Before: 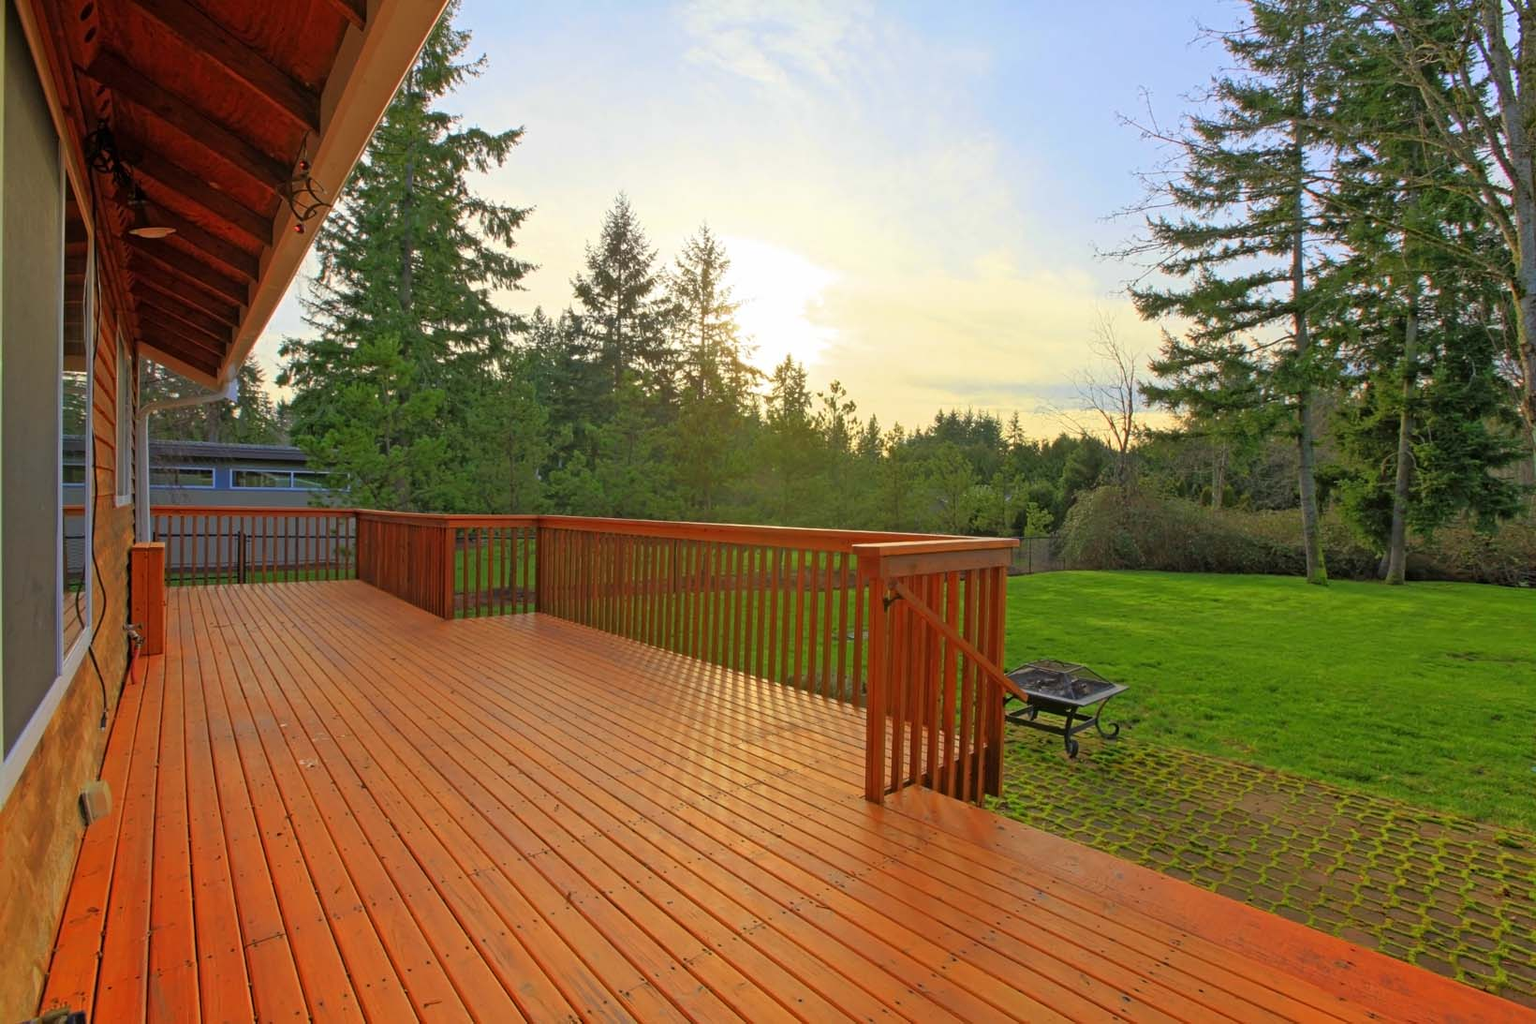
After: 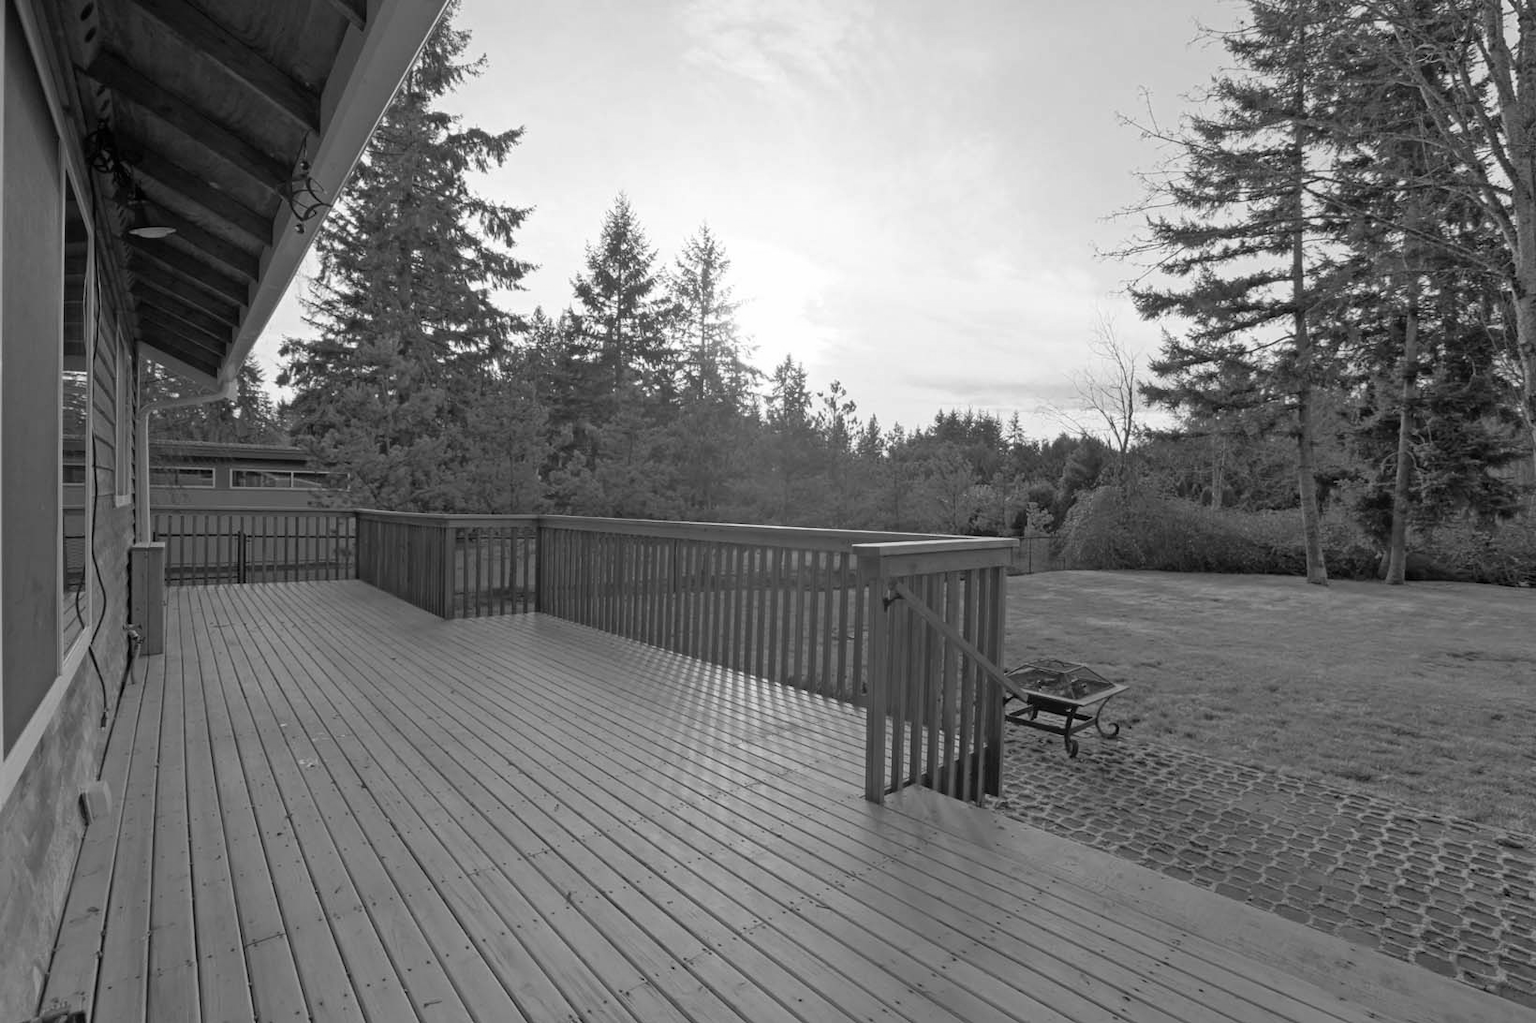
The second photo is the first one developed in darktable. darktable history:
white balance: emerald 1
monochrome: on, module defaults
color correction: highlights a* -2.73, highlights b* -2.09, shadows a* 2.41, shadows b* 2.73
